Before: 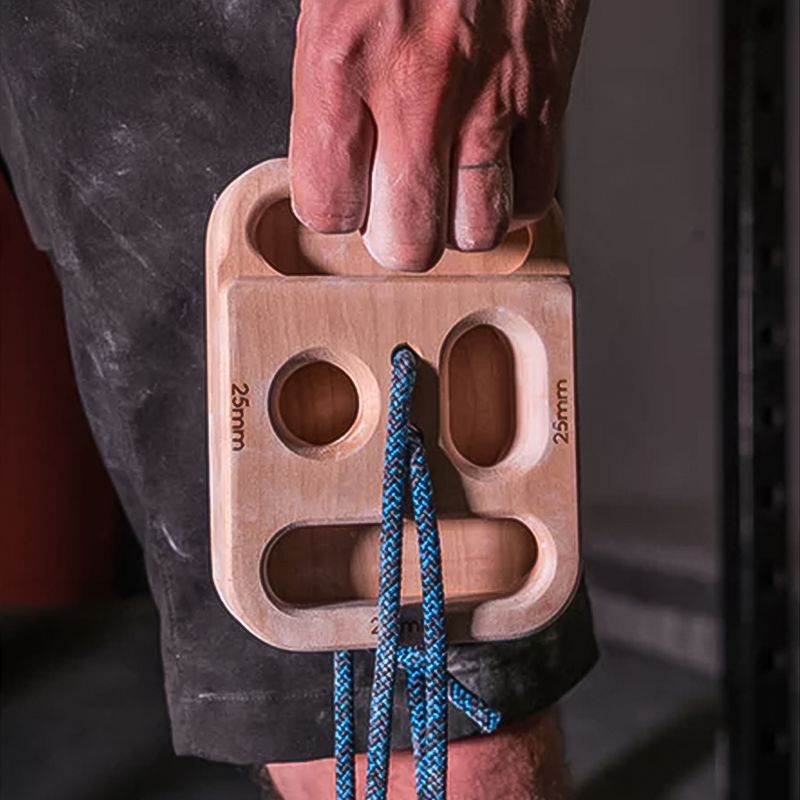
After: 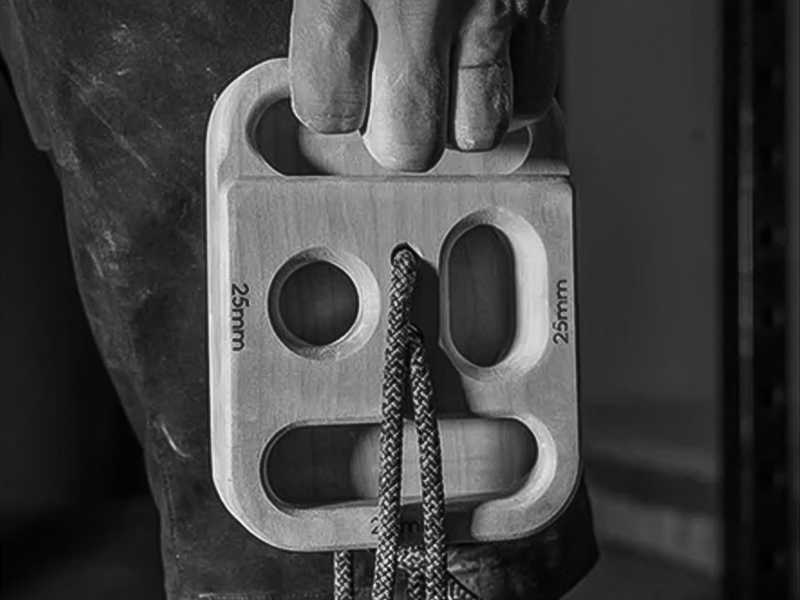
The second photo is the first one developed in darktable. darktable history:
monochrome: size 1
crop and rotate: top 12.5%, bottom 12.5%
white balance: red 0.924, blue 1.095
rgb levels: mode RGB, independent channels, levels [[0, 0.5, 1], [0, 0.521, 1], [0, 0.536, 1]]
